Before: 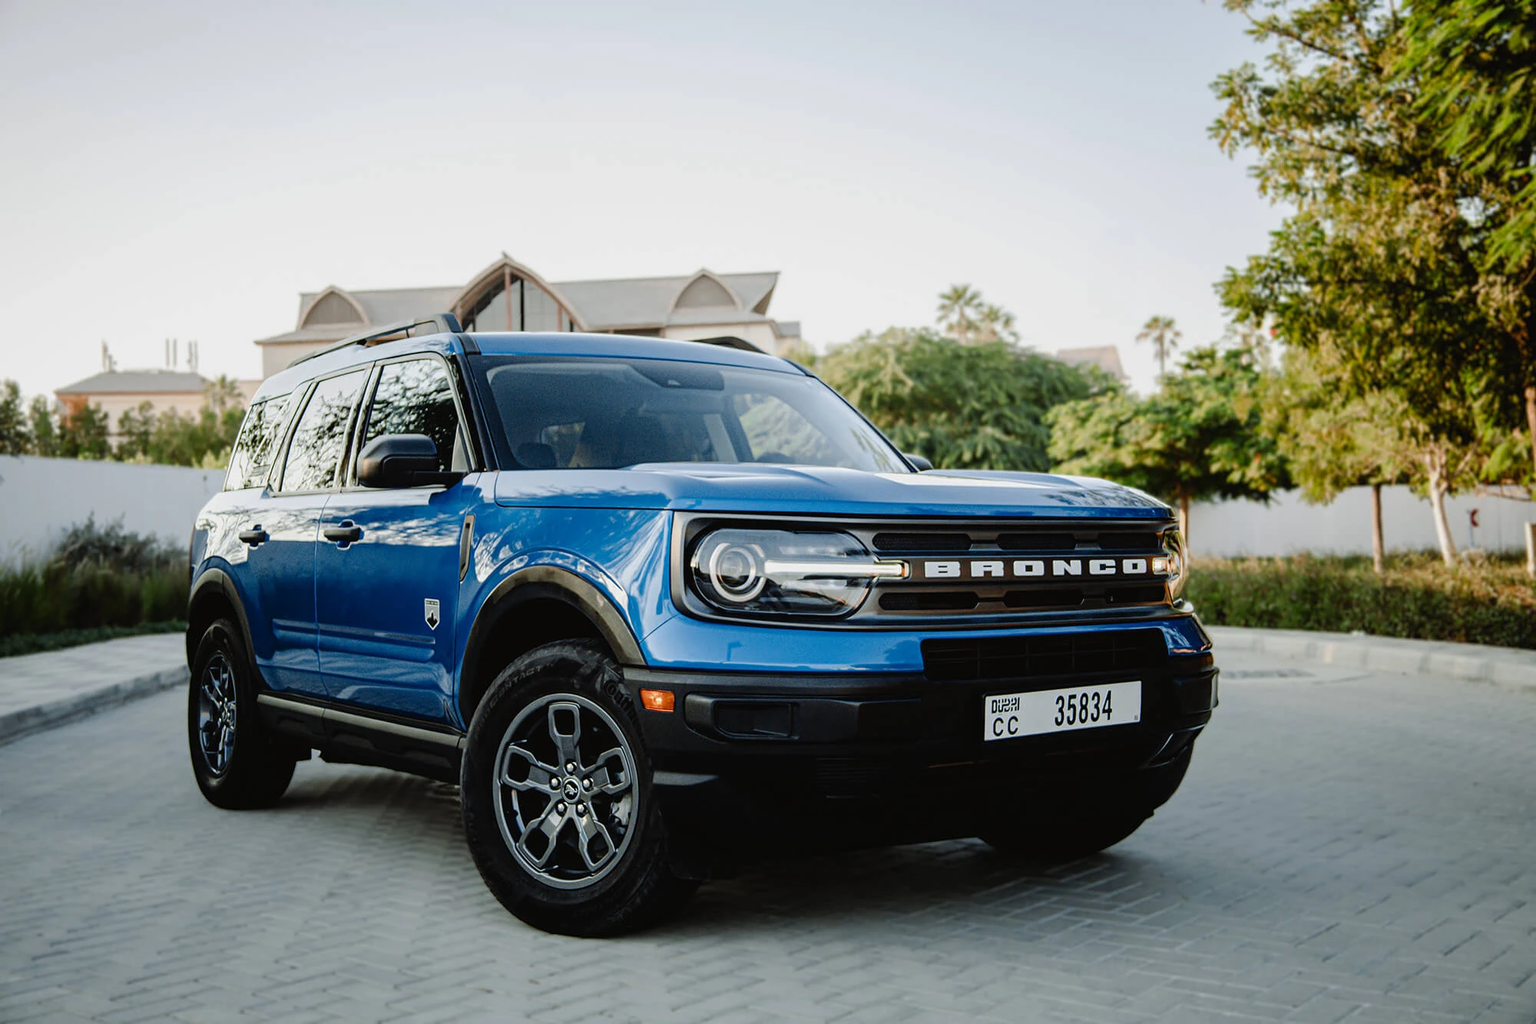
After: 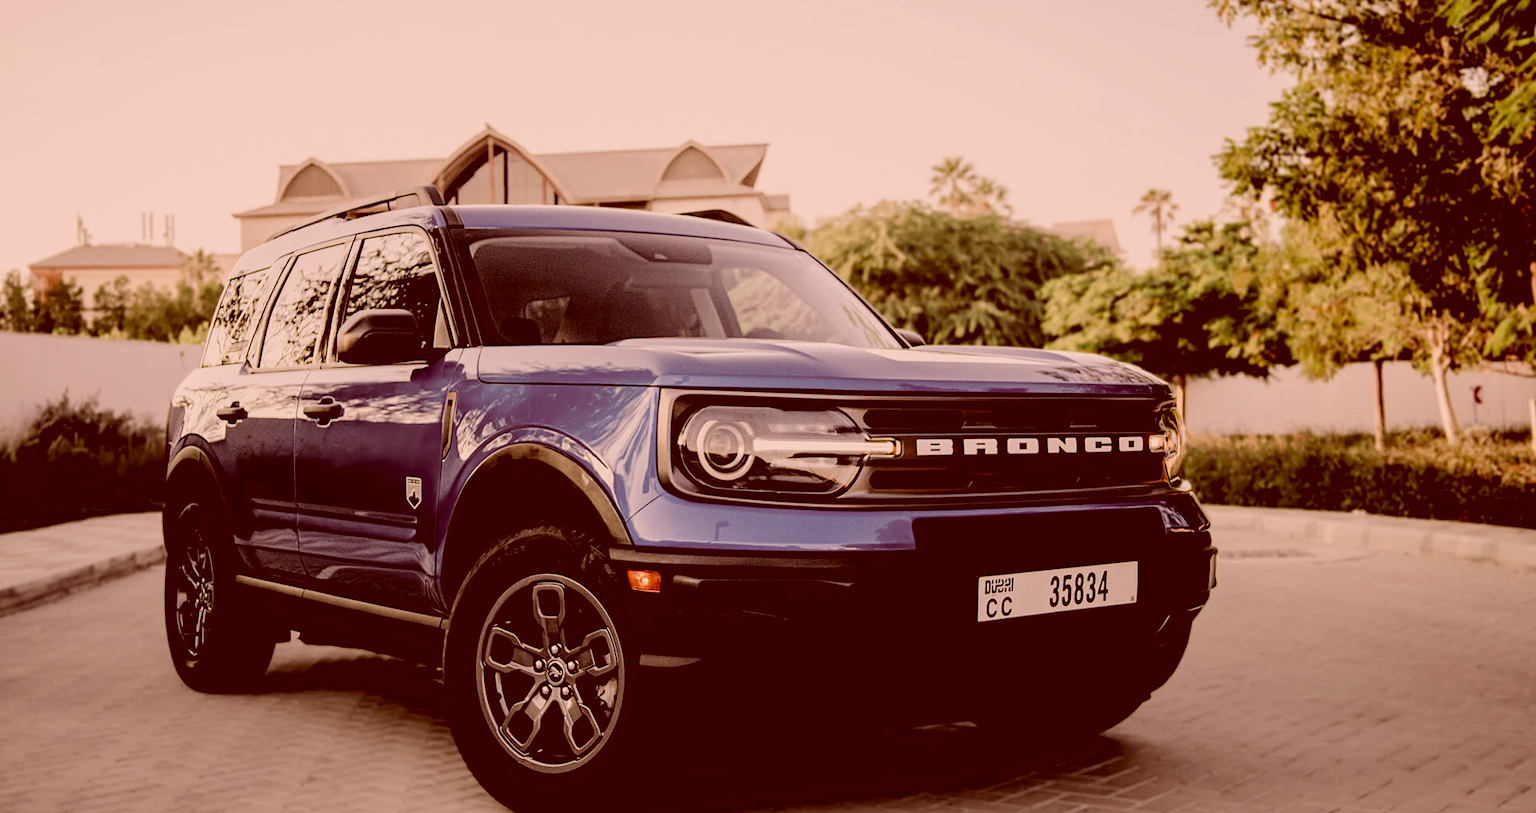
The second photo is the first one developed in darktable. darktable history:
color correction: highlights a* 9.35, highlights b* 8.81, shadows a* 39.47, shadows b* 39.21, saturation 0.766
velvia: on, module defaults
crop and rotate: left 1.796%, top 12.886%, right 0.248%, bottom 9.224%
filmic rgb: black relative exposure -5.14 EV, white relative exposure 3.97 EV, hardness 2.91, contrast 1.199, highlights saturation mix -29.64%
